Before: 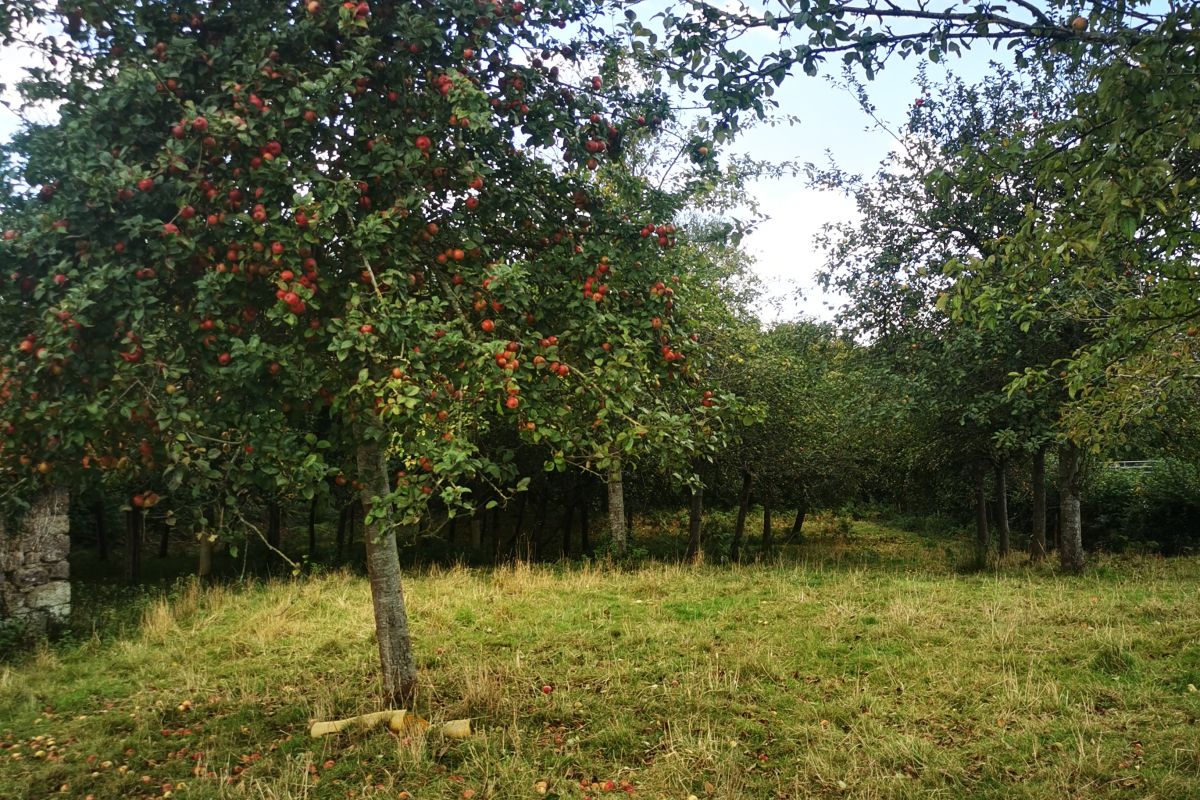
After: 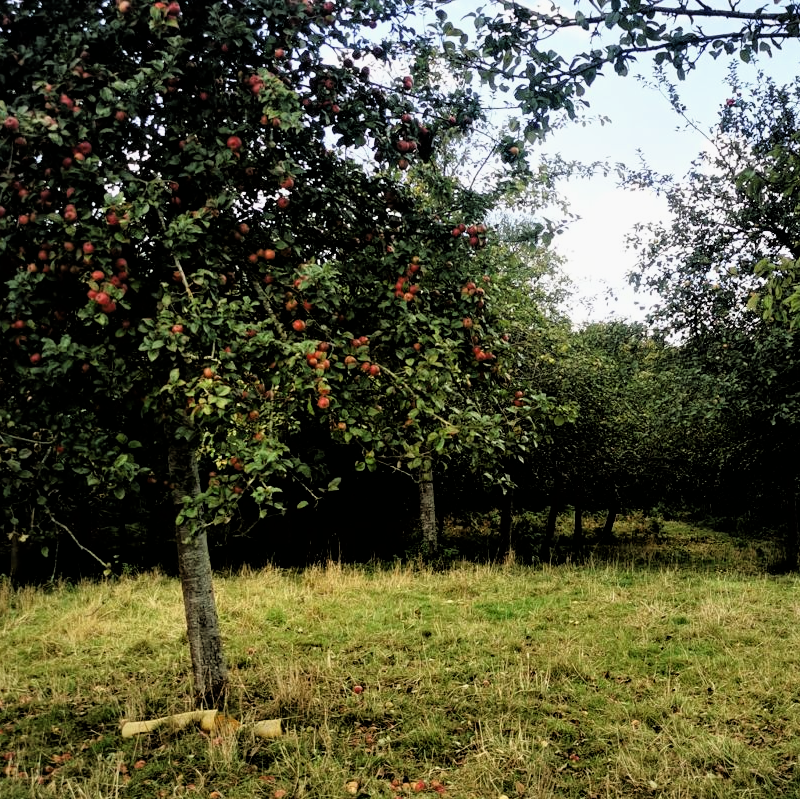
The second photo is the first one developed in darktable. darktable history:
filmic rgb: black relative exposure -3.72 EV, white relative exposure 2.77 EV, dynamic range scaling -5.32%, hardness 3.03
crop and rotate: left 15.754%, right 17.579%
